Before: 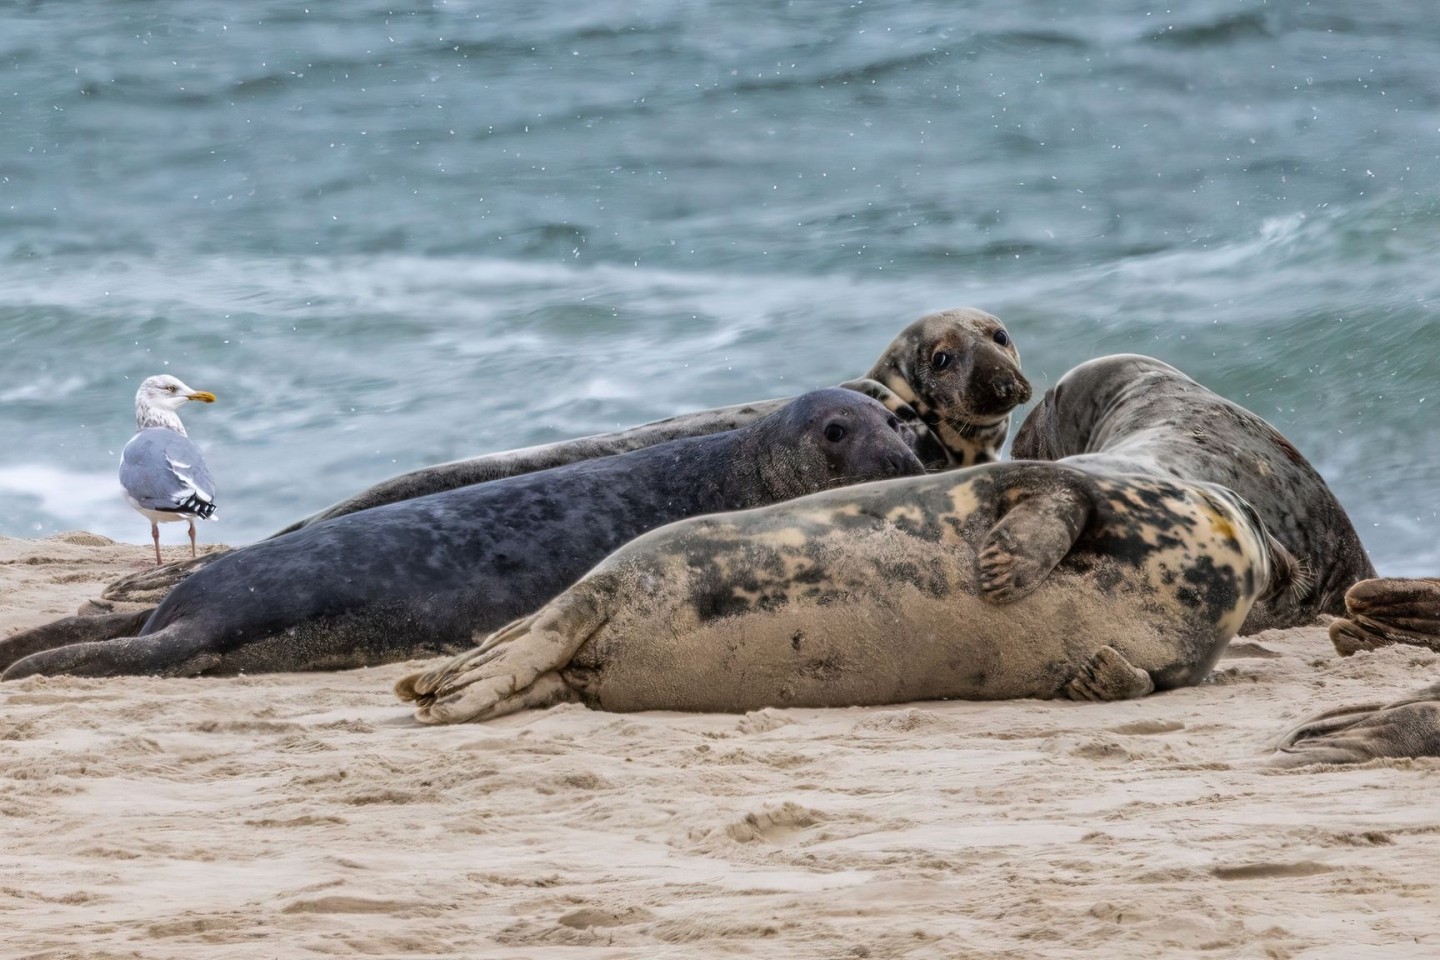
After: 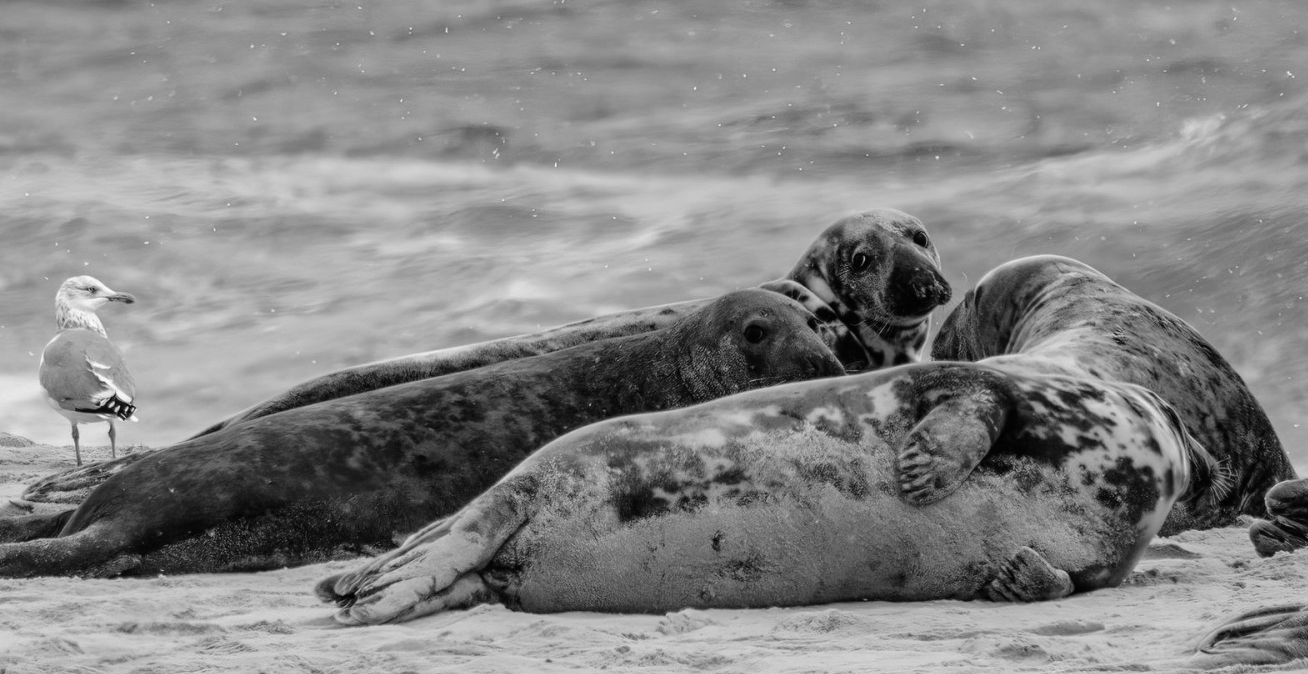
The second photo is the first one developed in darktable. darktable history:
tone curve: curves: ch0 [(0, 0) (0.003, 0.008) (0.011, 0.01) (0.025, 0.012) (0.044, 0.023) (0.069, 0.033) (0.1, 0.046) (0.136, 0.075) (0.177, 0.116) (0.224, 0.171) (0.277, 0.235) (0.335, 0.312) (0.399, 0.397) (0.468, 0.466) (0.543, 0.54) (0.623, 0.62) (0.709, 0.701) (0.801, 0.782) (0.898, 0.877) (1, 1)], preserve colors none
color balance rgb: perceptual saturation grading › global saturation 25%, global vibrance 10%
monochrome: on, module defaults
crop: left 5.596%, top 10.314%, right 3.534%, bottom 19.395%
